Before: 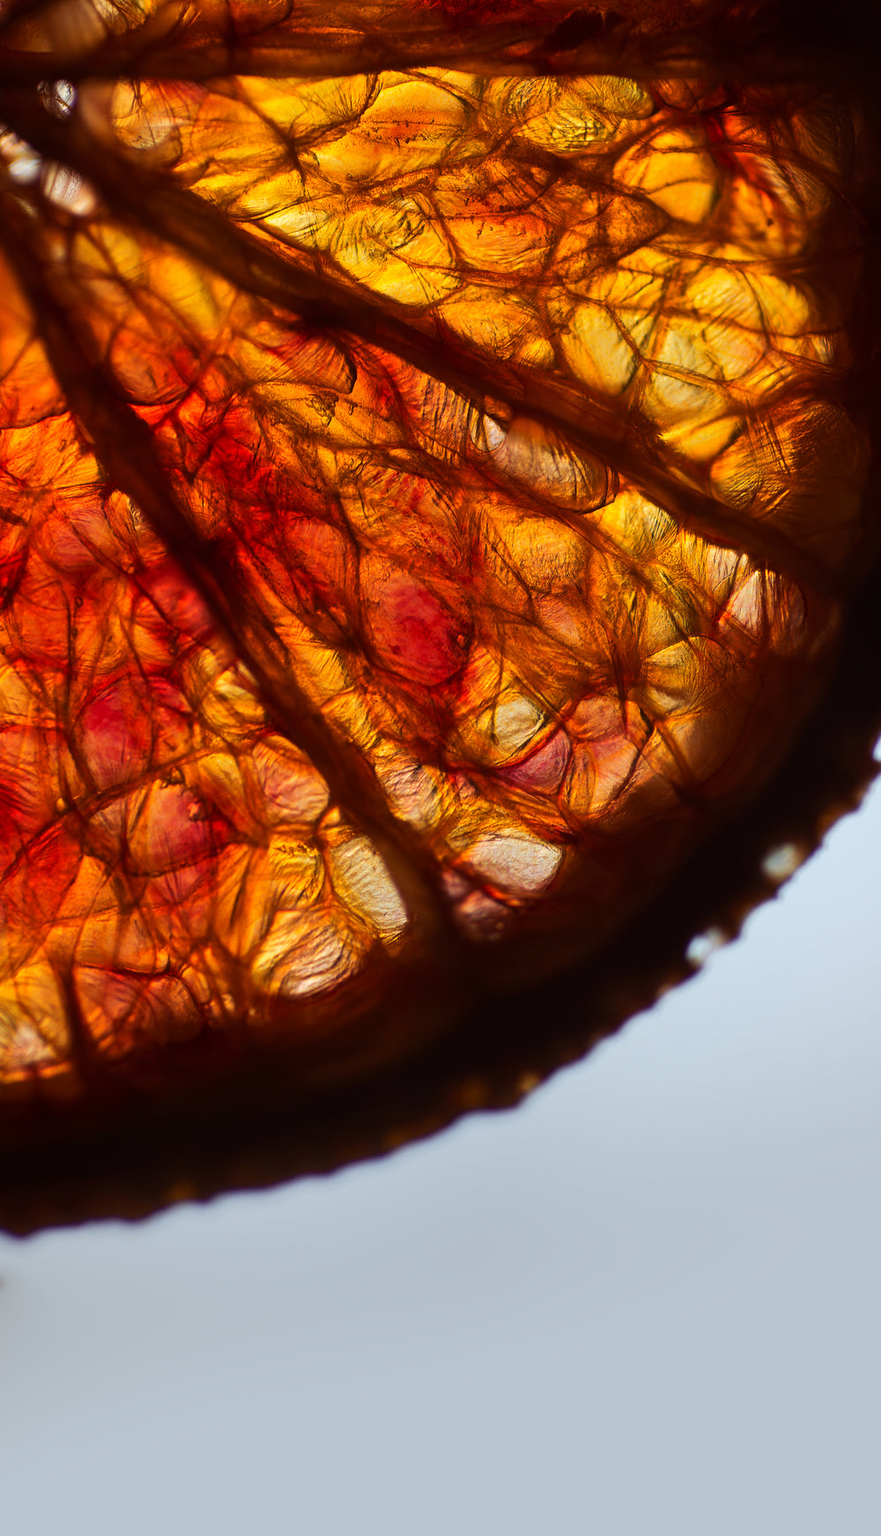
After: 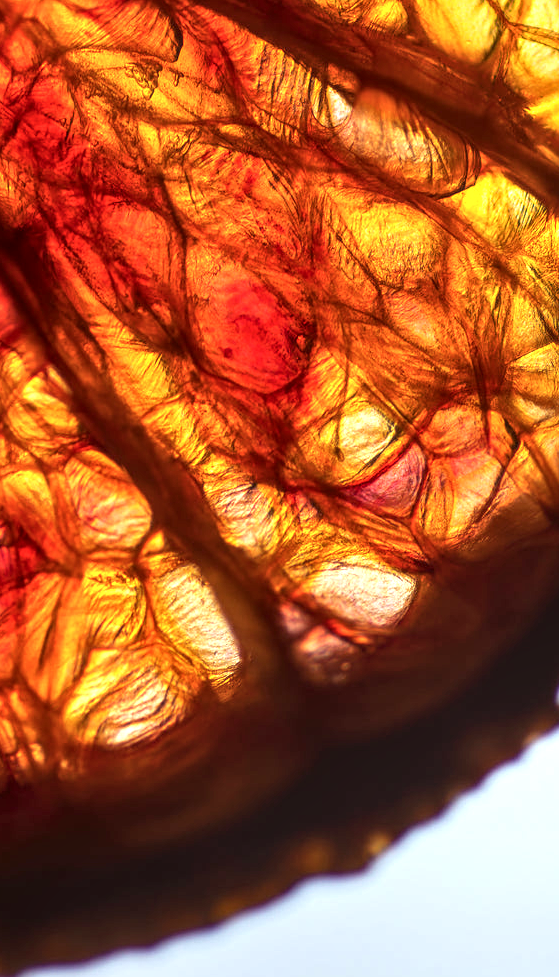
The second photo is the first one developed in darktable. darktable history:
exposure: black level correction 0, exposure 0.932 EV, compensate highlight preservation false
color balance rgb: perceptual saturation grading › global saturation -0.7%
local contrast: on, module defaults
crop and rotate: left 22.218%, top 22.096%, right 21.824%, bottom 21.836%
